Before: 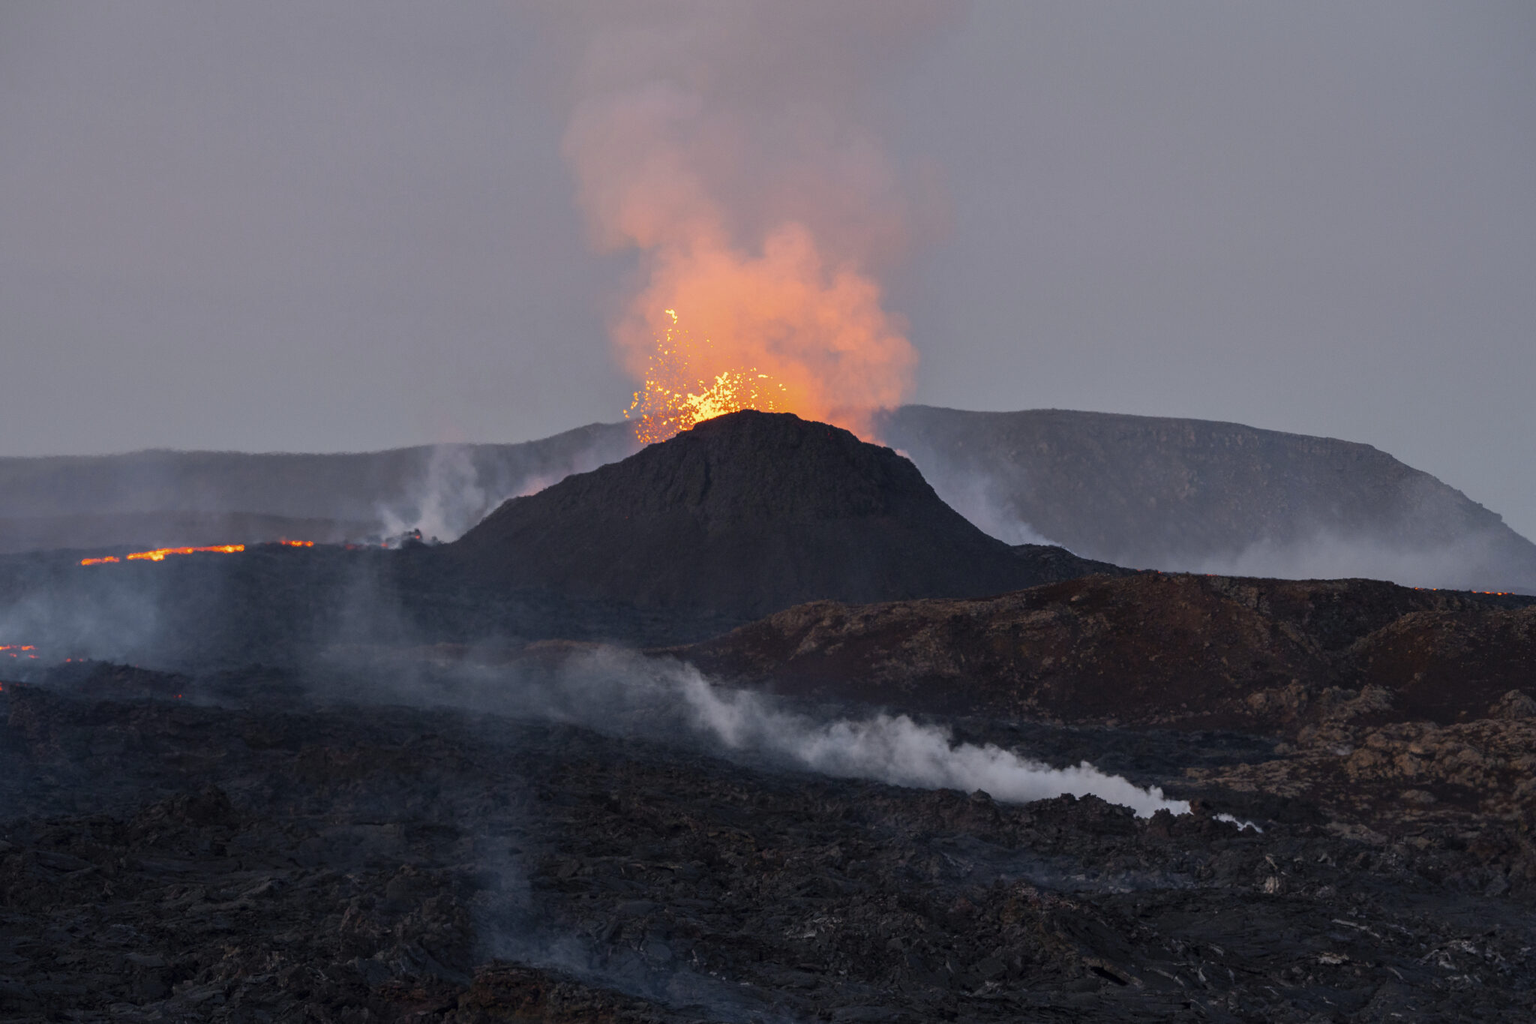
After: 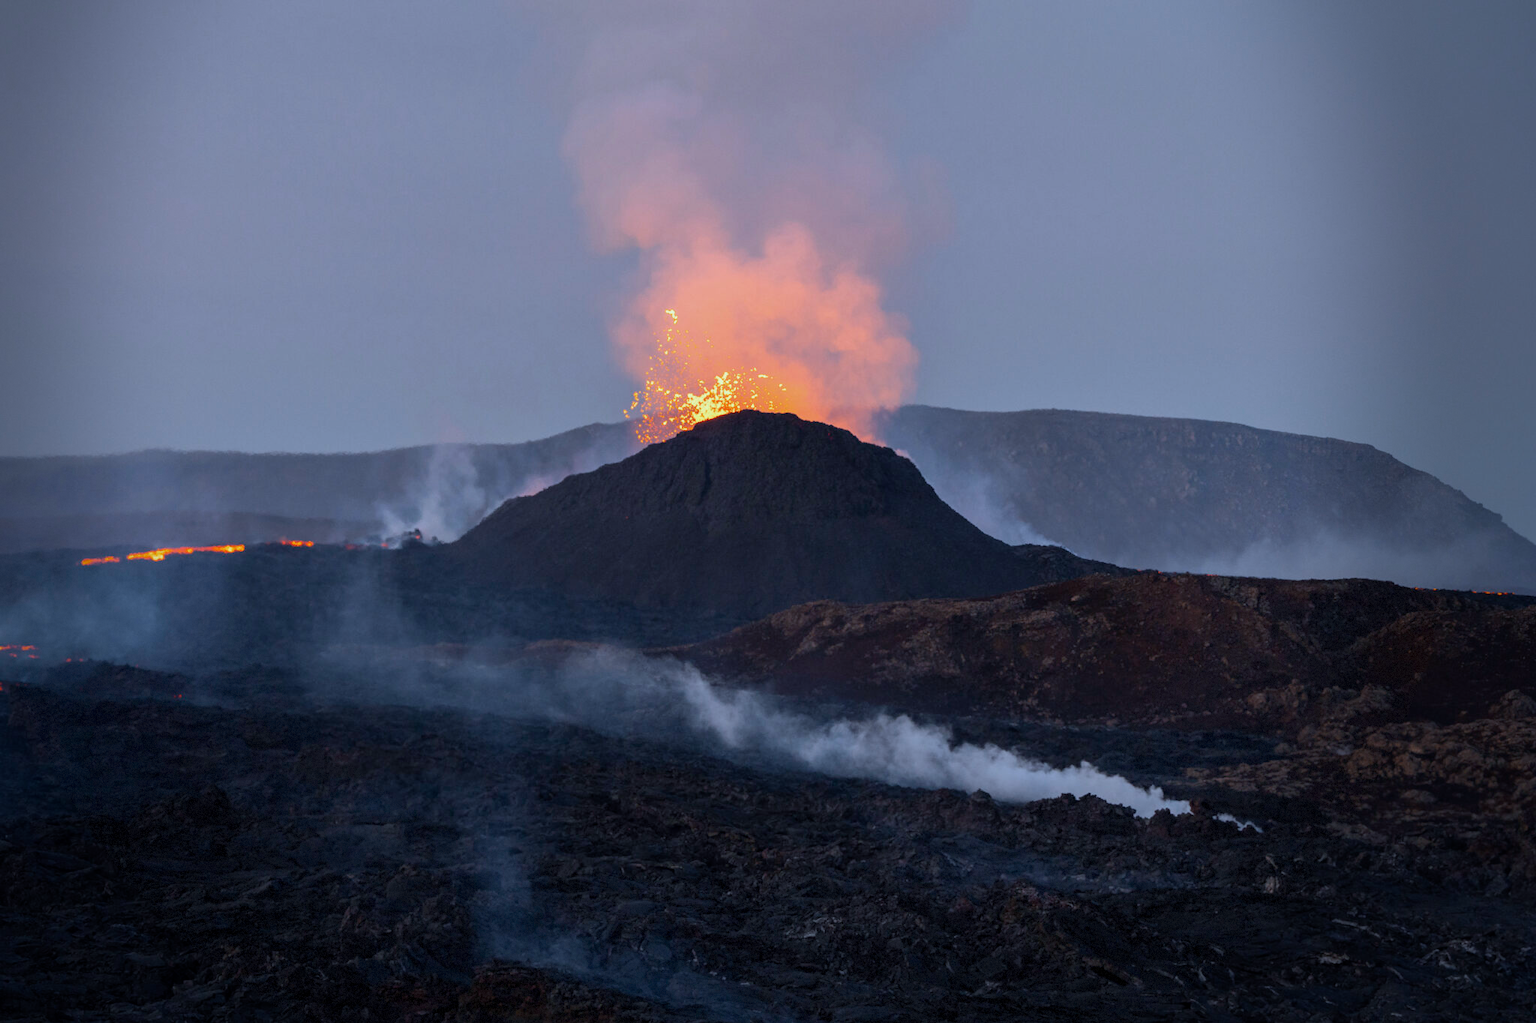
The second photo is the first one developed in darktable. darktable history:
white balance: red 0.926, green 1.003, blue 1.133
vignetting: fall-off start 68.33%, fall-off radius 30%, saturation 0.042, center (-0.066, -0.311), width/height ratio 0.992, shape 0.85, dithering 8-bit output
